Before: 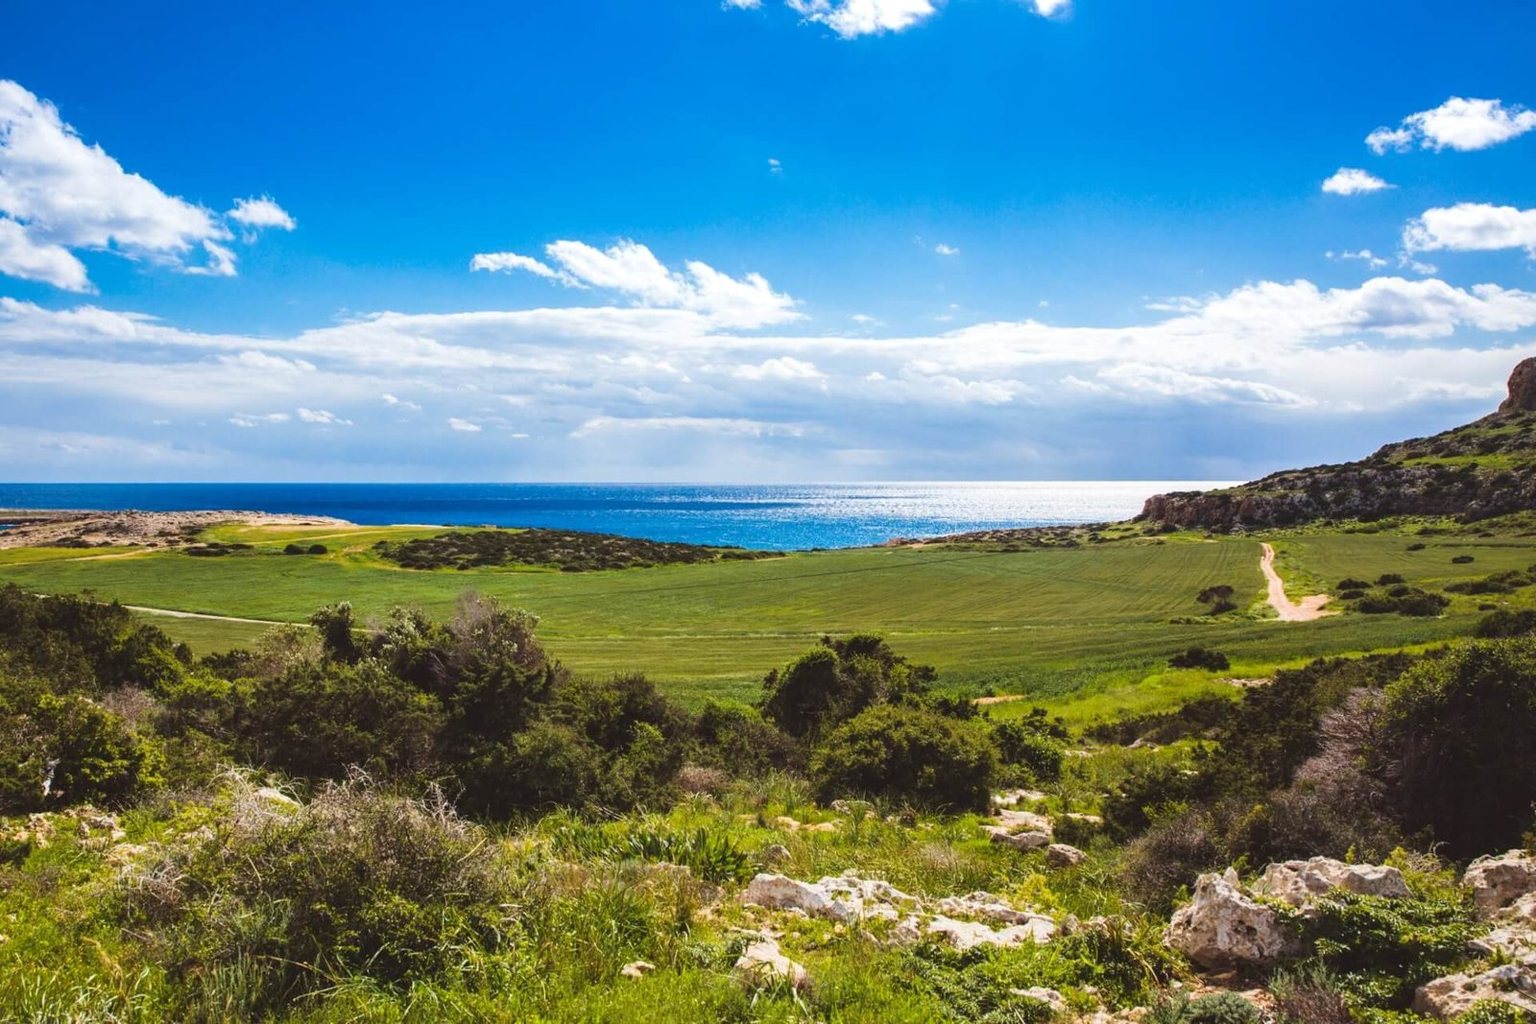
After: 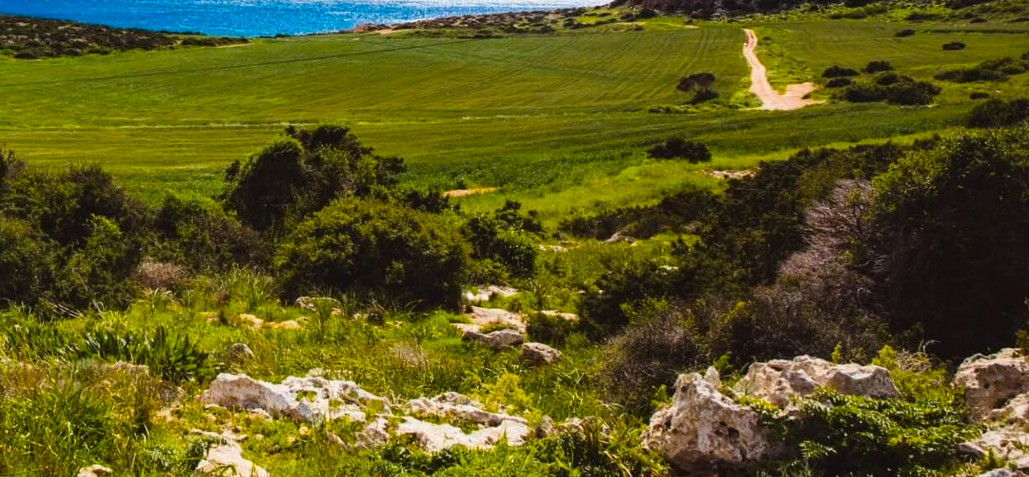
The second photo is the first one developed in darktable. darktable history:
crop and rotate: left 35.66%, top 50.377%, bottom 4.83%
color balance rgb: power › luminance -14.956%, perceptual saturation grading › global saturation 19.972%, global vibrance 20%
